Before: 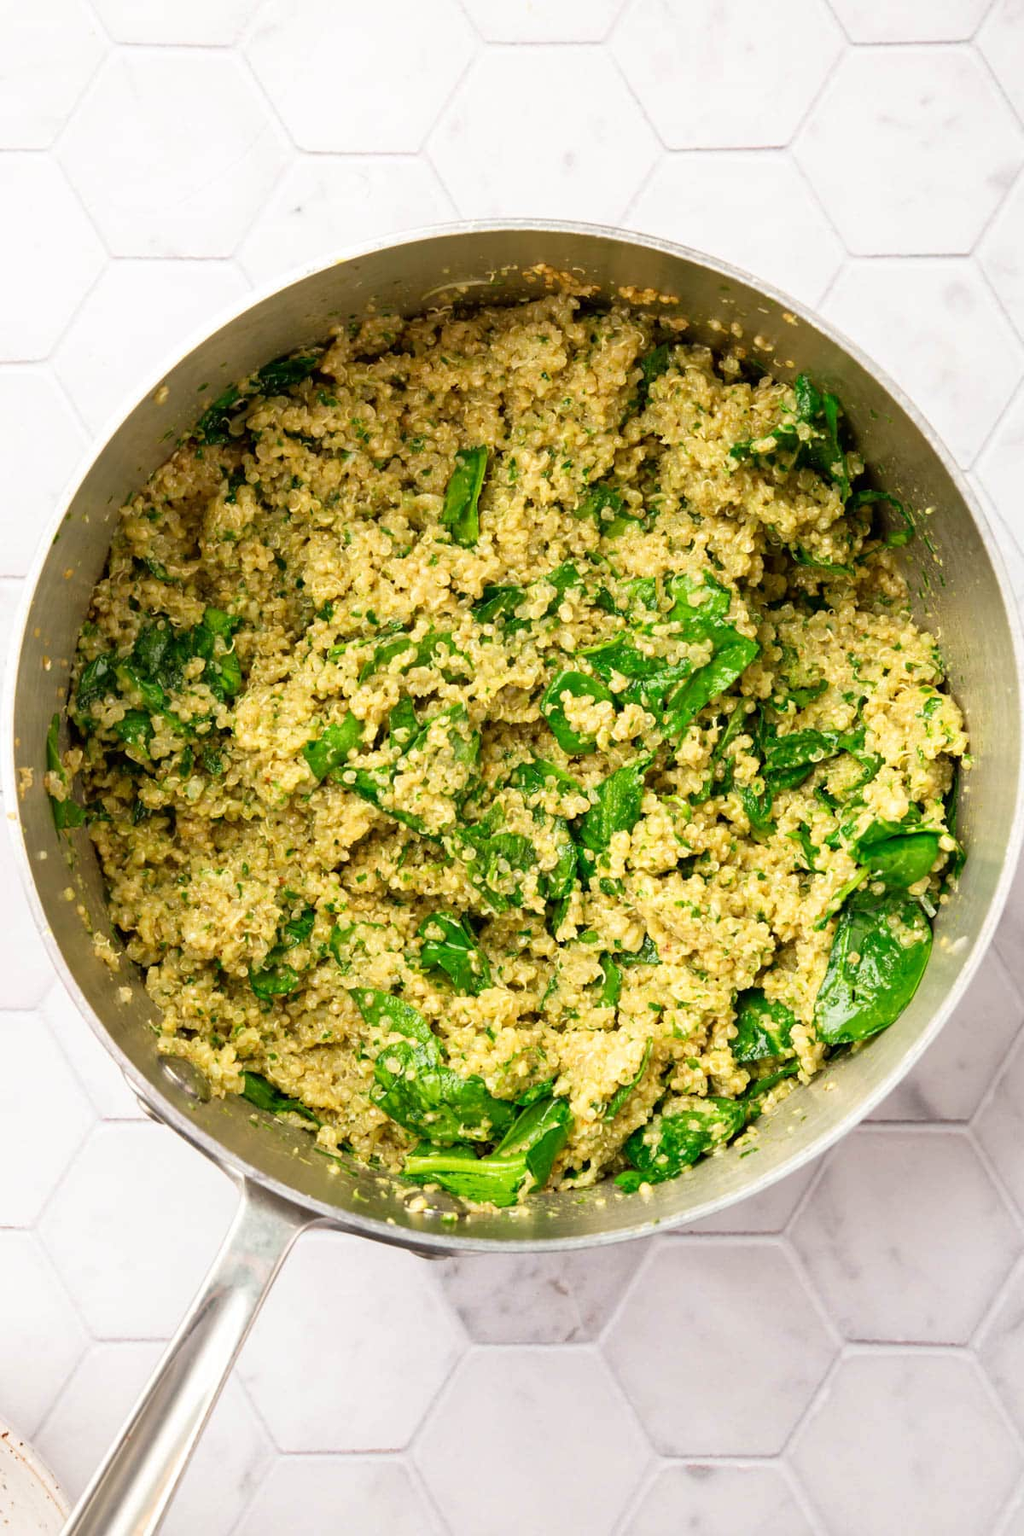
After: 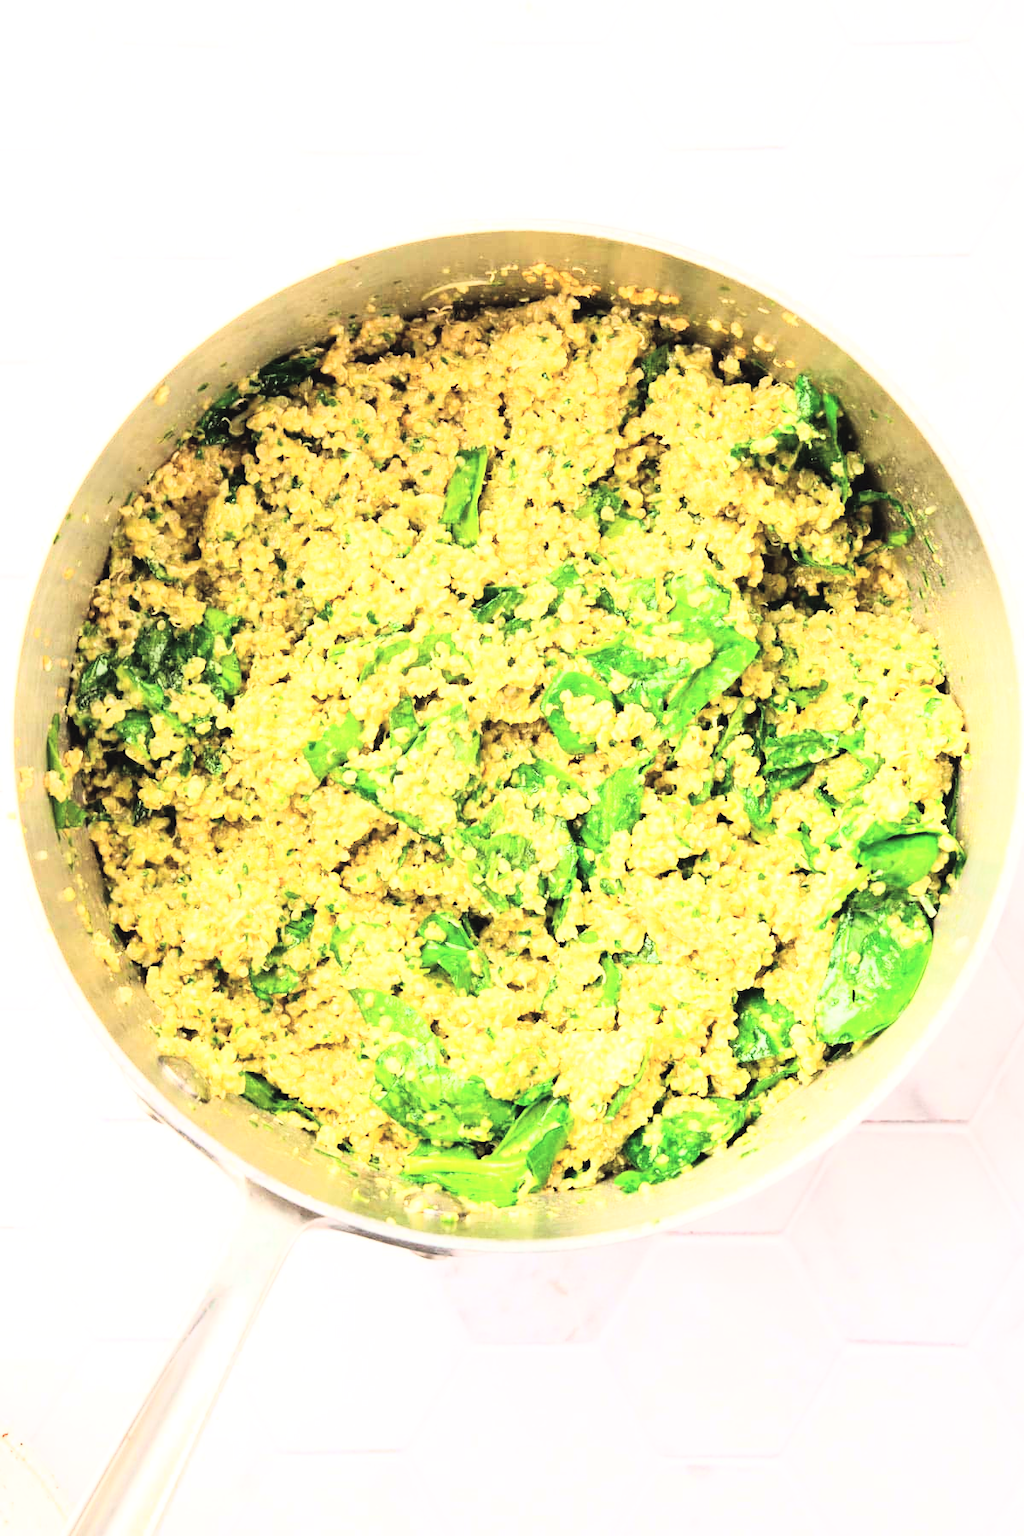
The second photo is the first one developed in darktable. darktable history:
color balance: lift [1.01, 1, 1, 1], gamma [1.097, 1, 1, 1], gain [0.85, 1, 1, 1]
exposure: exposure 0.6 EV, compensate highlight preservation false
rgb curve: curves: ch0 [(0, 0) (0.21, 0.15) (0.24, 0.21) (0.5, 0.75) (0.75, 0.96) (0.89, 0.99) (1, 1)]; ch1 [(0, 0.02) (0.21, 0.13) (0.25, 0.2) (0.5, 0.67) (0.75, 0.9) (0.89, 0.97) (1, 1)]; ch2 [(0, 0.02) (0.21, 0.13) (0.25, 0.2) (0.5, 0.67) (0.75, 0.9) (0.89, 0.97) (1, 1)], compensate middle gray true
